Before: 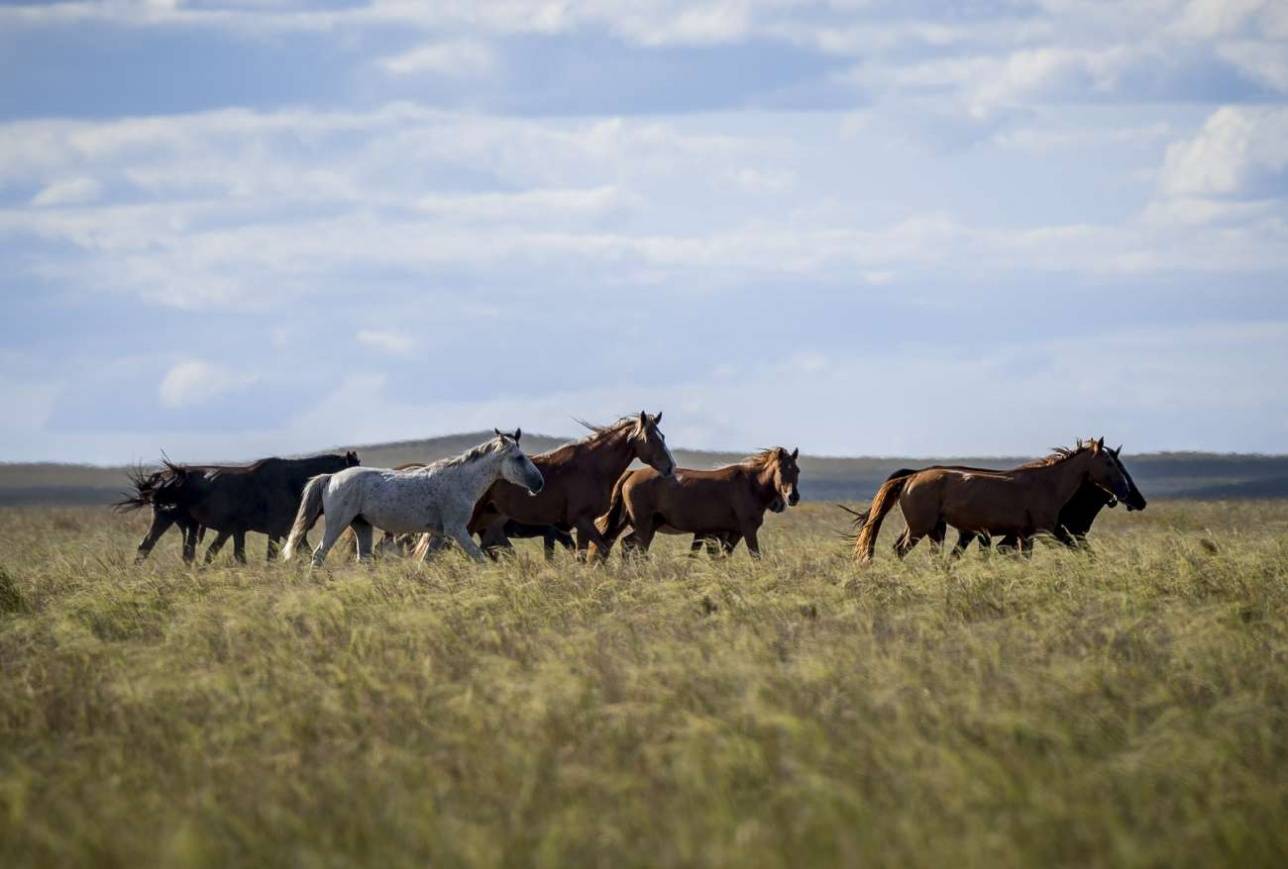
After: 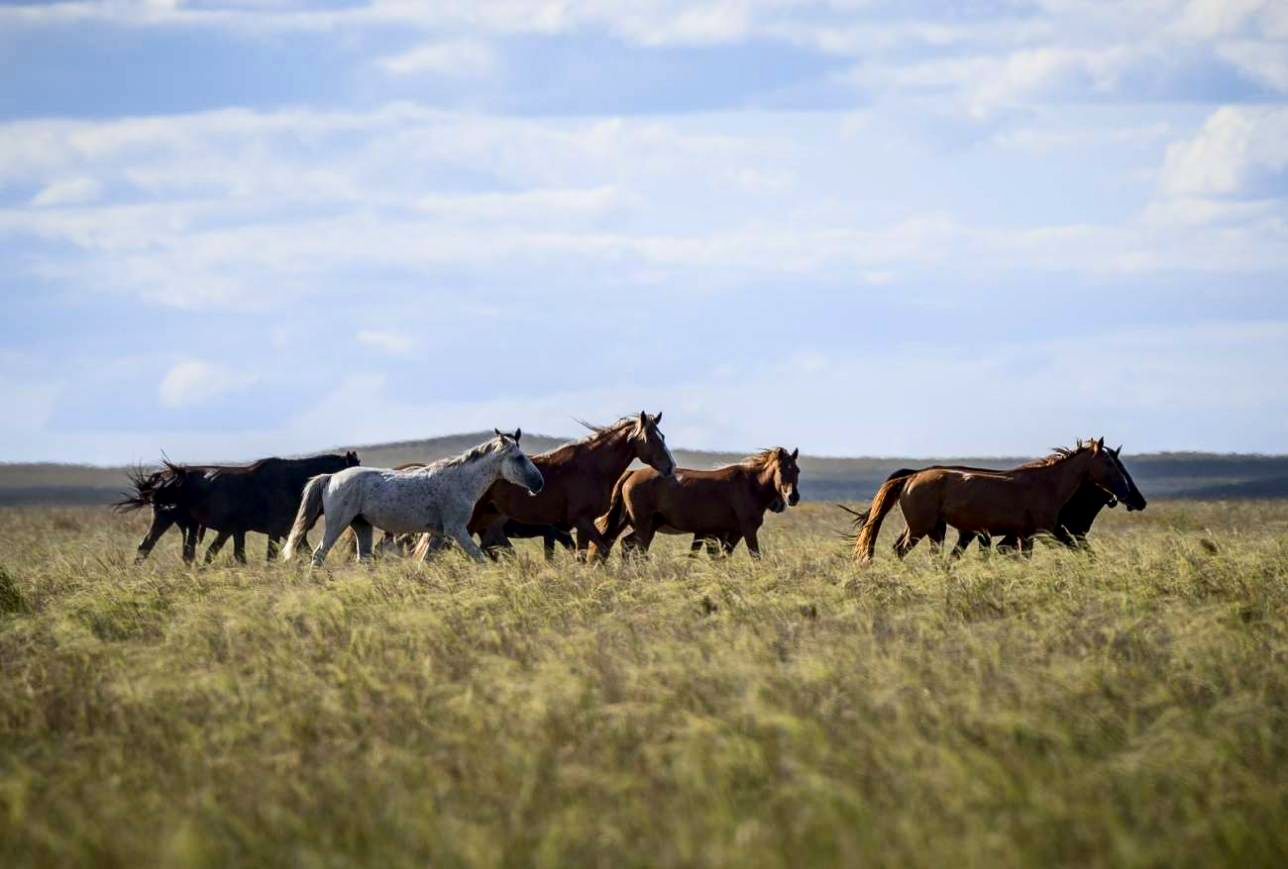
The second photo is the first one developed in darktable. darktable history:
contrast brightness saturation: contrast 0.13, brightness -0.24, saturation 0.14
global tonemap: drago (0.7, 100)
